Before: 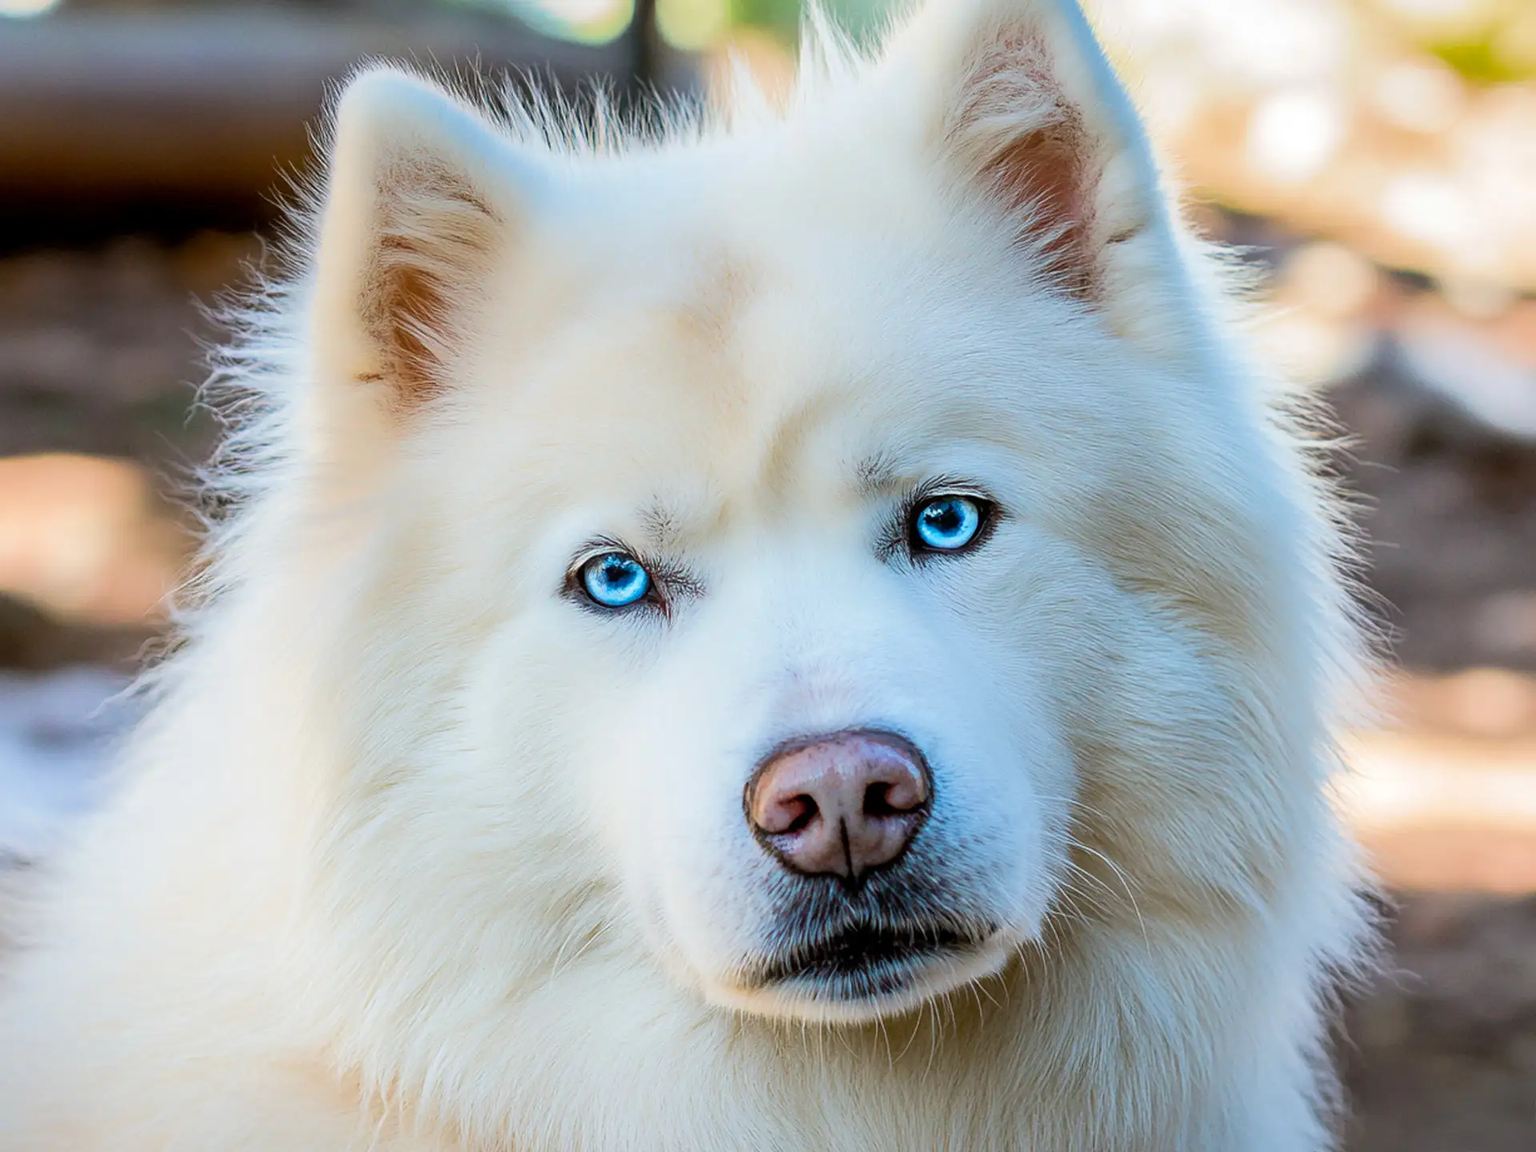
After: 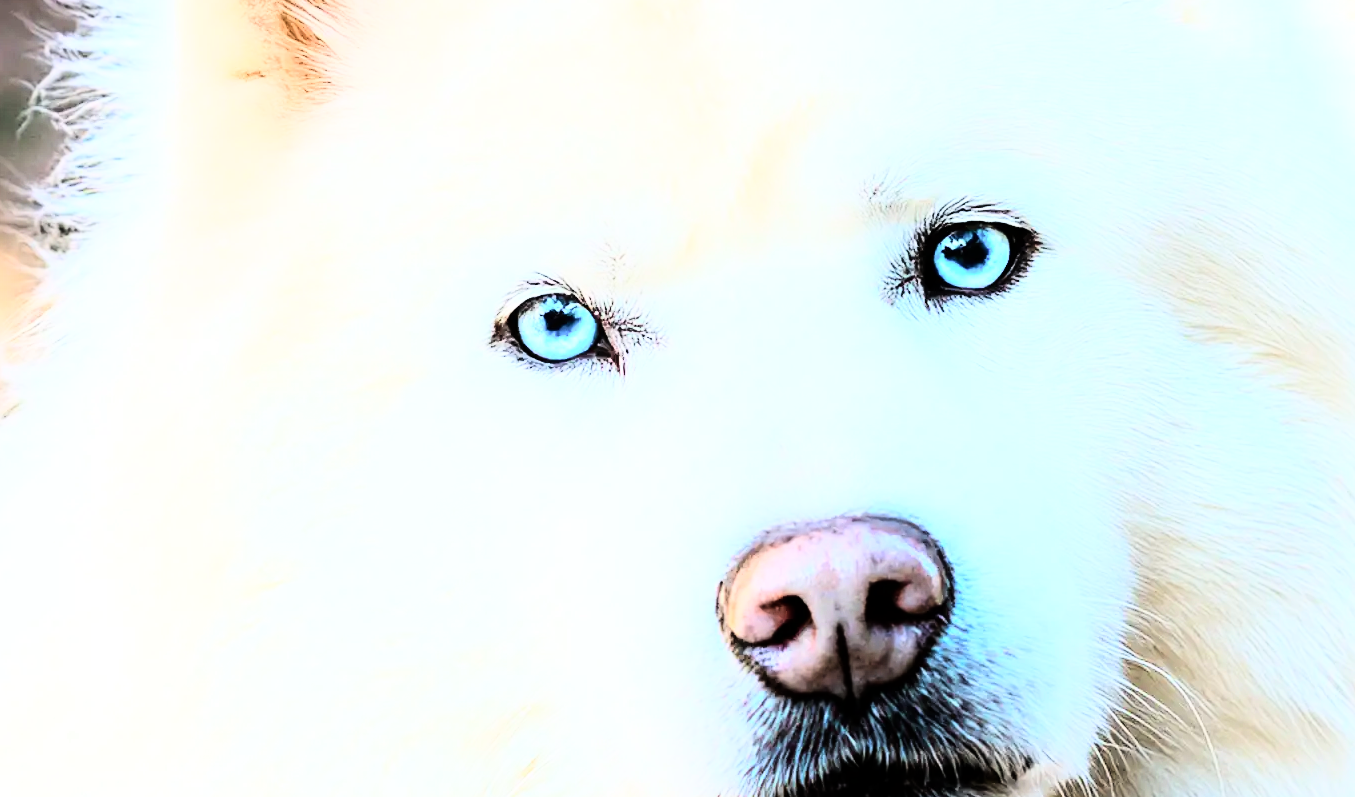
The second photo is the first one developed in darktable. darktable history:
crop: left 11.123%, top 27.61%, right 18.3%, bottom 17.034%
shadows and highlights: shadows -24.28, highlights 49.77, soften with gaussian
rgb curve: curves: ch0 [(0, 0) (0.21, 0.15) (0.24, 0.21) (0.5, 0.75) (0.75, 0.96) (0.89, 0.99) (1, 1)]; ch1 [(0, 0.02) (0.21, 0.13) (0.25, 0.2) (0.5, 0.67) (0.75, 0.9) (0.89, 0.97) (1, 1)]; ch2 [(0, 0.02) (0.21, 0.13) (0.25, 0.2) (0.5, 0.67) (0.75, 0.9) (0.89, 0.97) (1, 1)], compensate middle gray true
